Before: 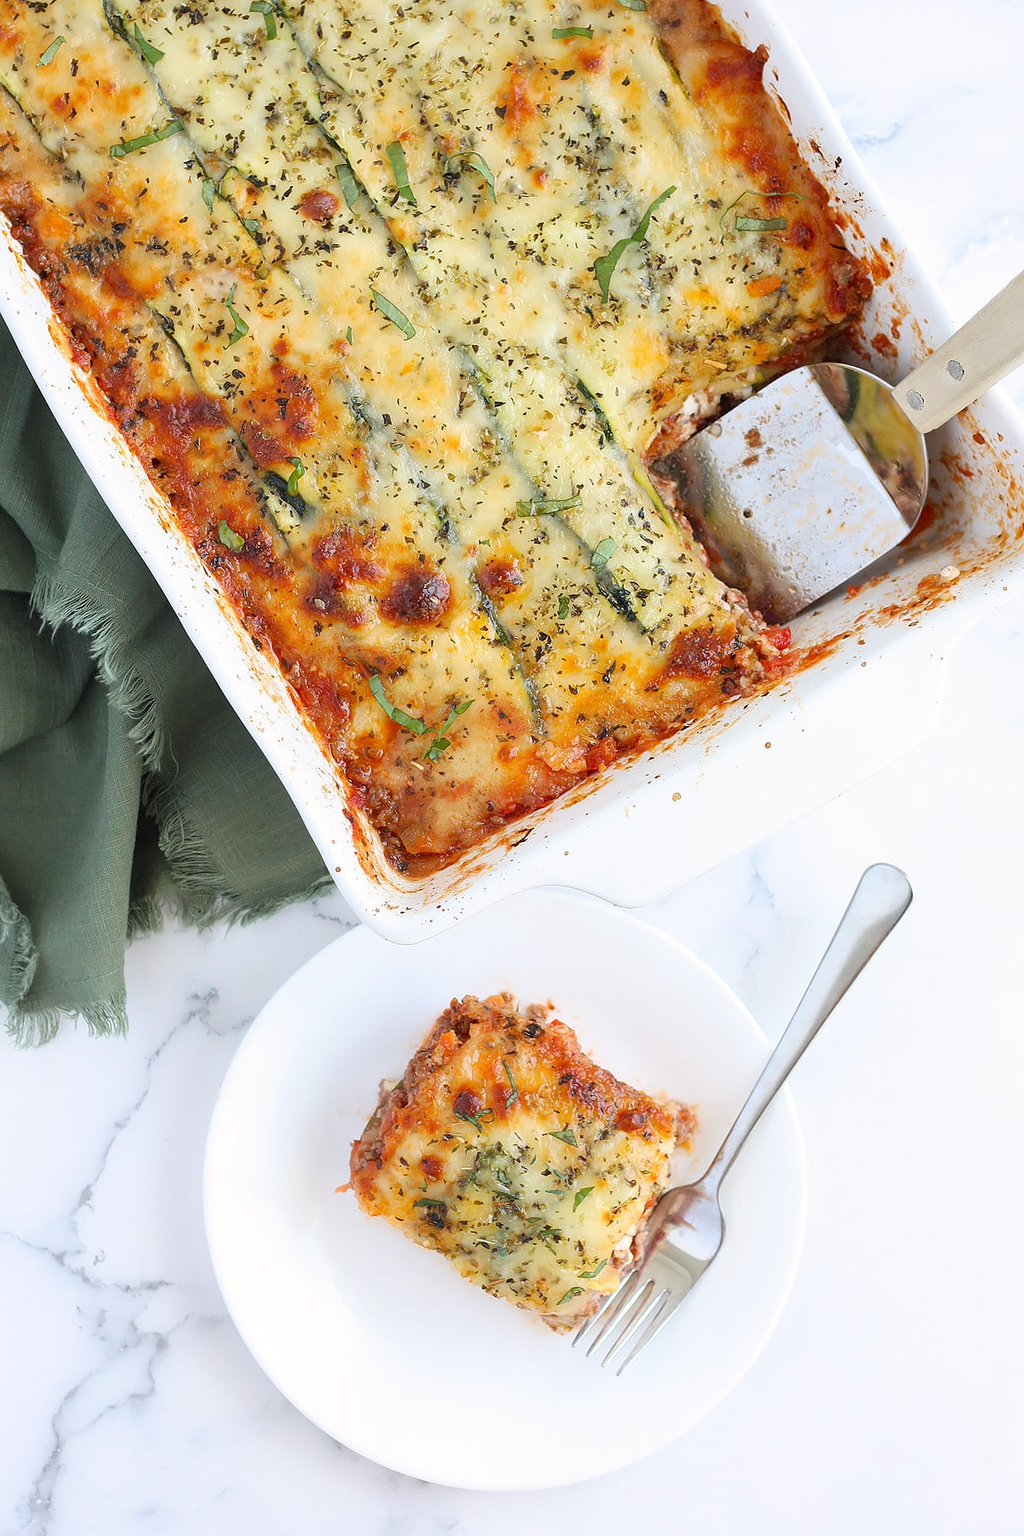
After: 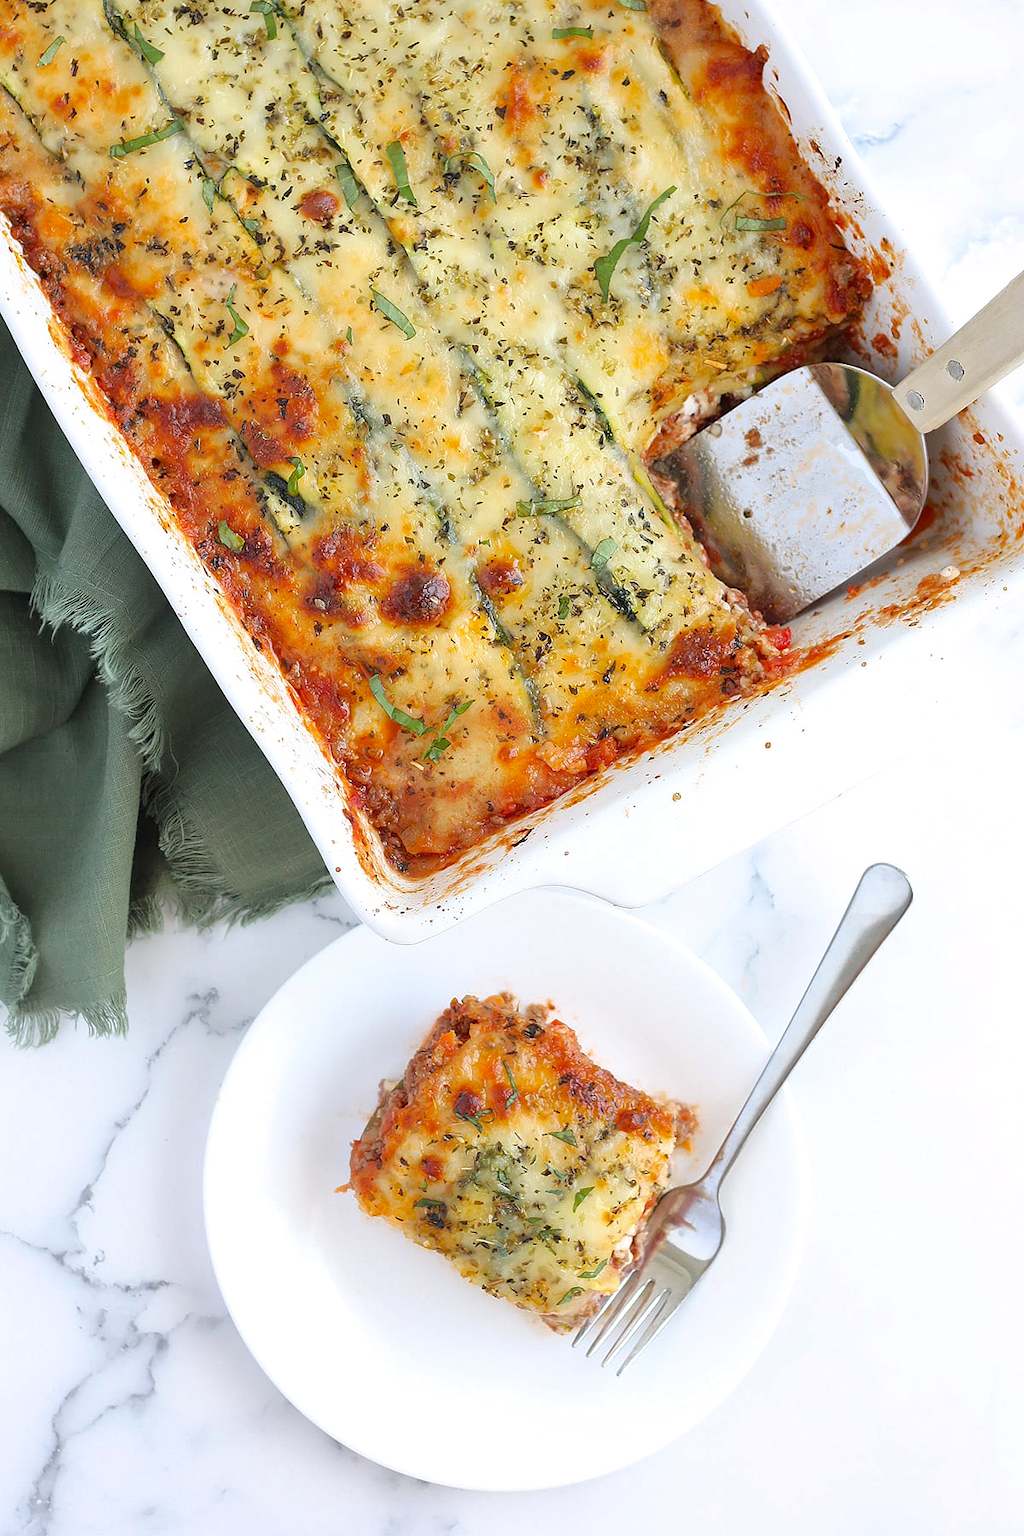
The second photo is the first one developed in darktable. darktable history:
shadows and highlights: shadows -20, white point adjustment -2, highlights -35
exposure: exposure 0.15 EV, compensate highlight preservation false
